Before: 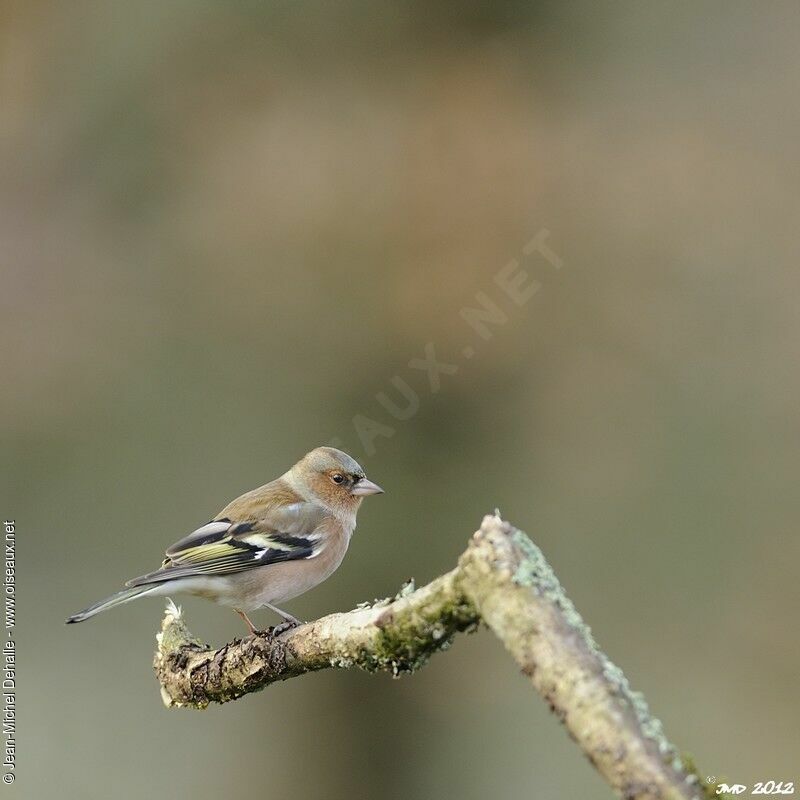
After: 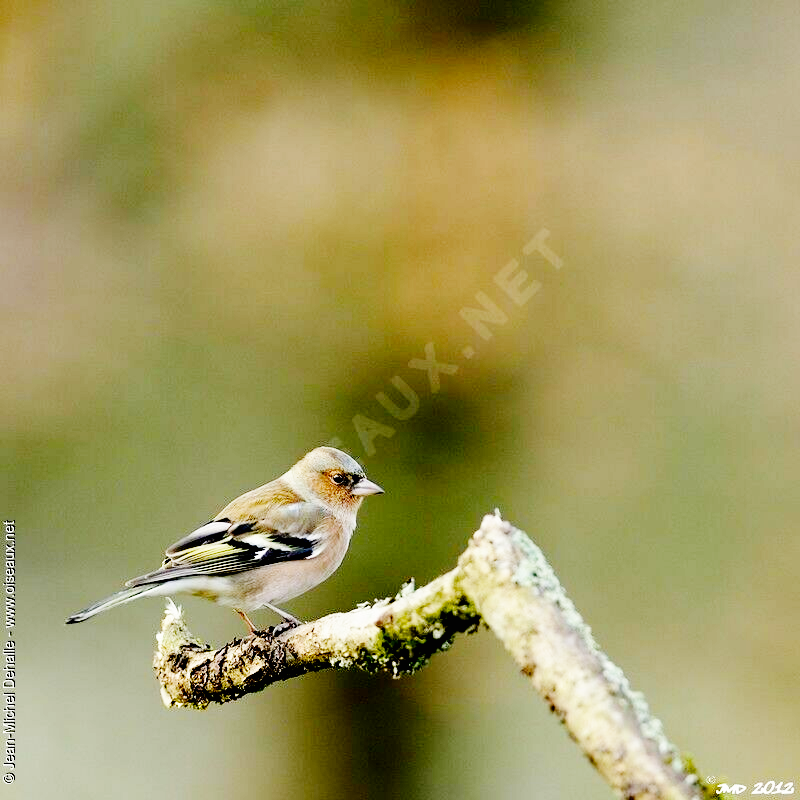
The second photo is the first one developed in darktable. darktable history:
base curve: curves: ch0 [(0, 0) (0, 0) (0.002, 0.001) (0.008, 0.003) (0.019, 0.011) (0.037, 0.037) (0.064, 0.11) (0.102, 0.232) (0.152, 0.379) (0.216, 0.524) (0.296, 0.665) (0.394, 0.789) (0.512, 0.881) (0.651, 0.945) (0.813, 0.986) (1, 1)], preserve colors none
exposure: black level correction 0.044, exposure -0.231 EV, compensate highlight preservation false
